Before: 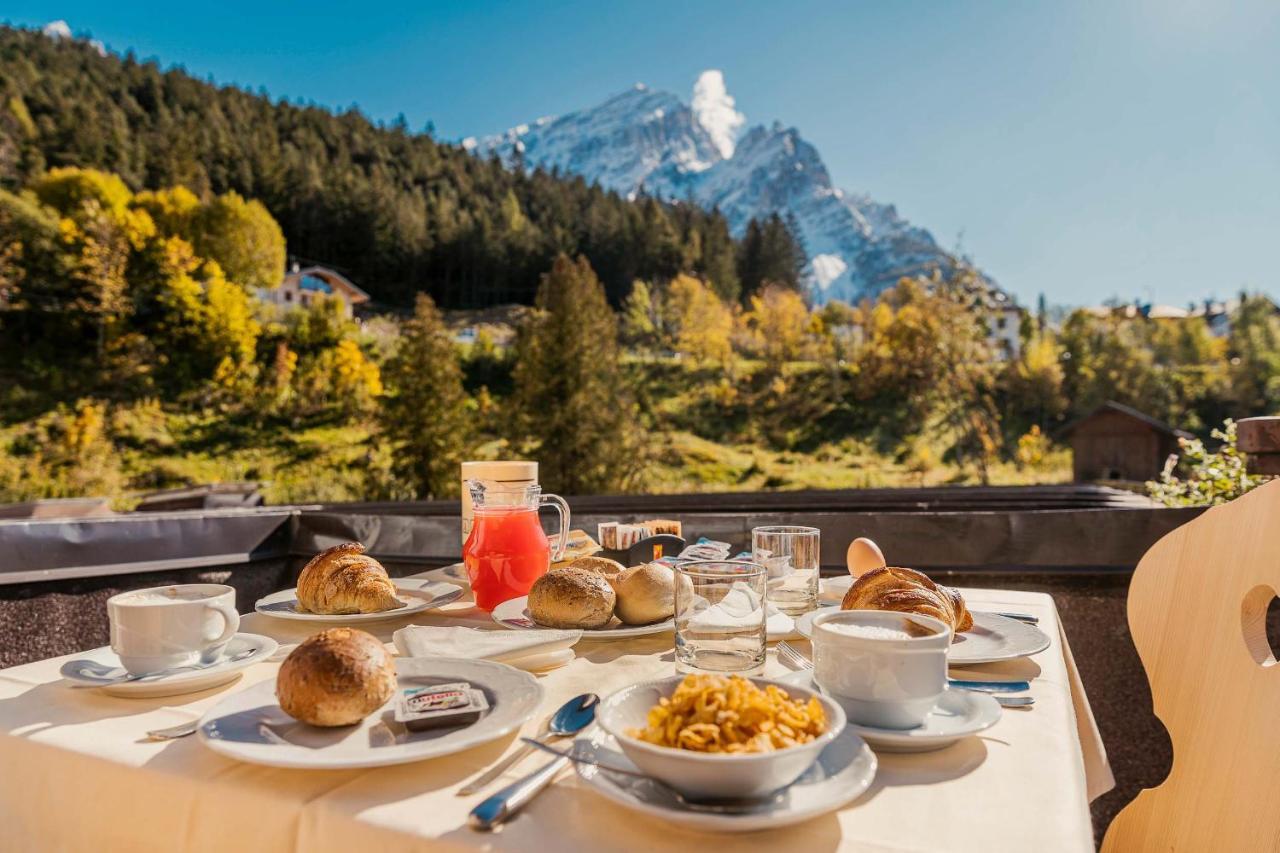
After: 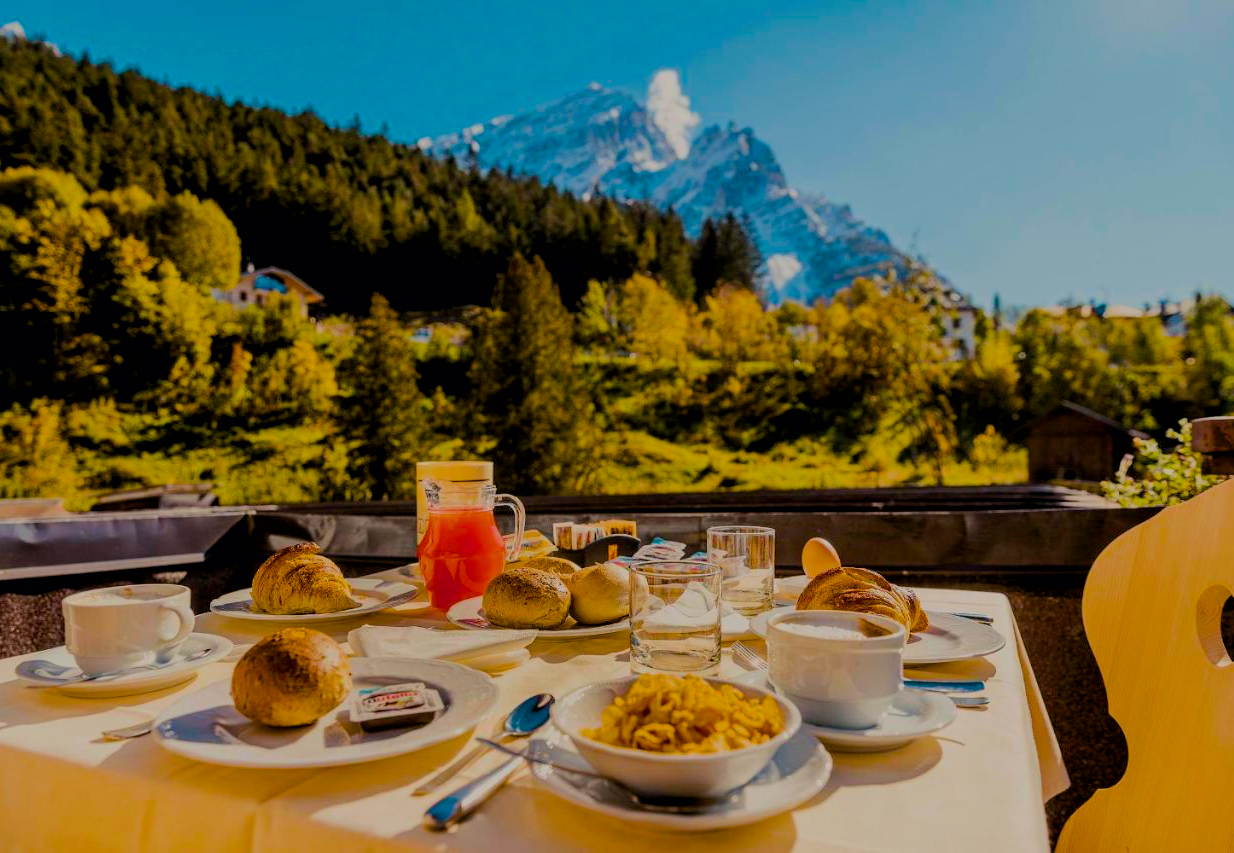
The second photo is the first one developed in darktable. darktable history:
crop and rotate: left 3.543%
exposure: black level correction 0.011, exposure -0.484 EV, compensate exposure bias true, compensate highlight preservation false
filmic rgb: black relative exposure -7.65 EV, white relative exposure 4.56 EV, hardness 3.61, color science v6 (2022)
color balance rgb: linear chroma grading › global chroma 25.132%, perceptual saturation grading › global saturation 15.015%, global vibrance 39.331%
